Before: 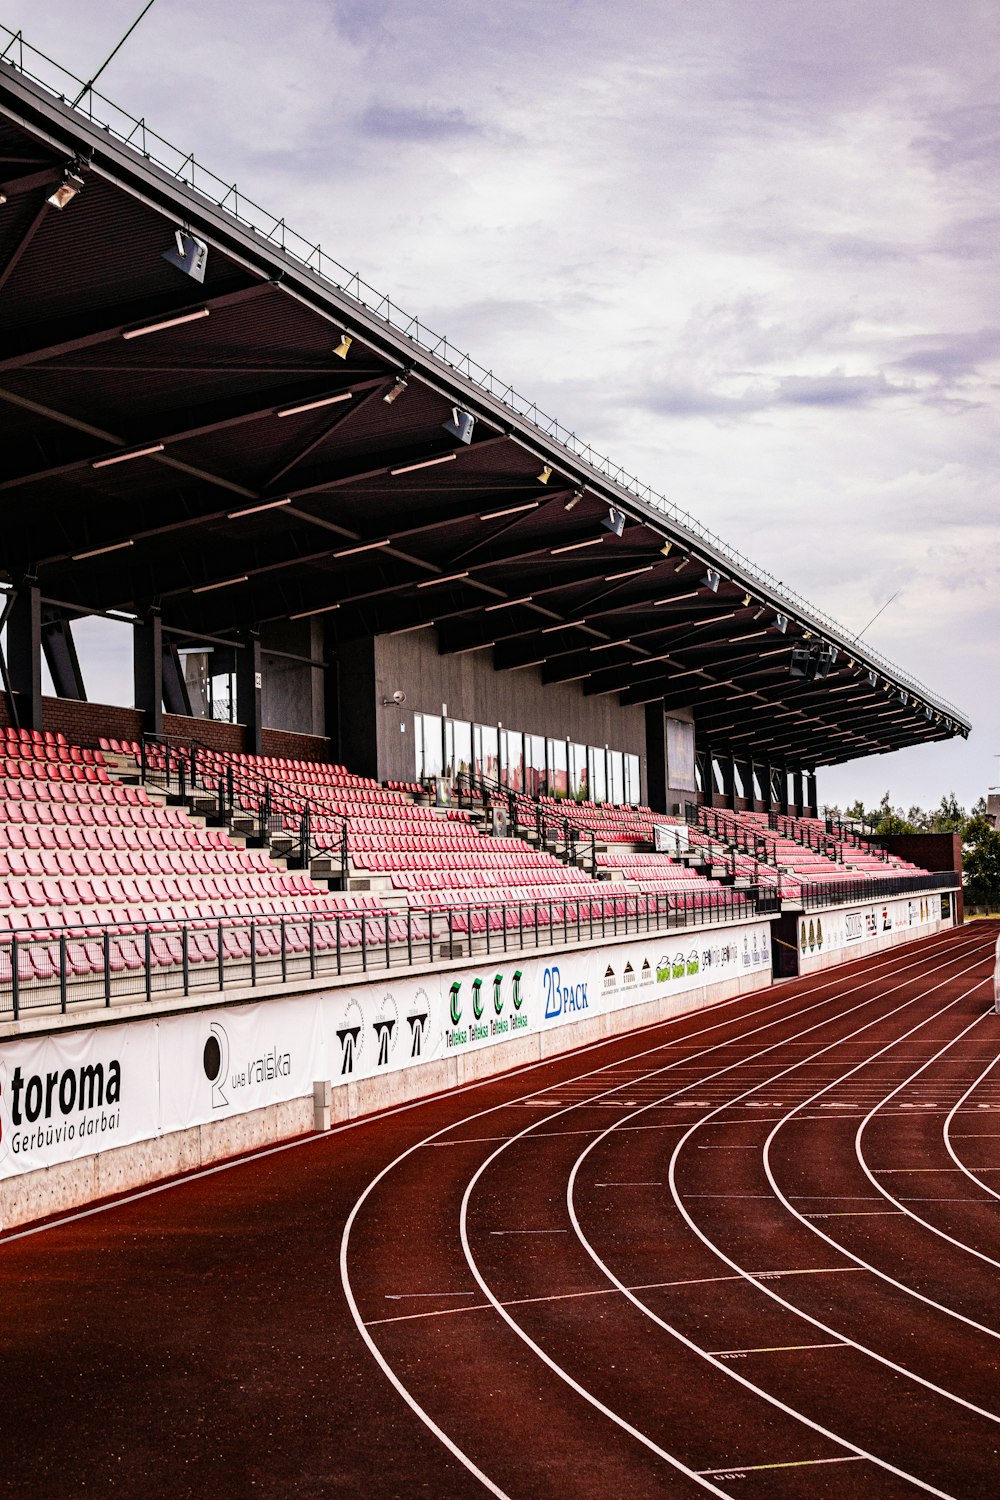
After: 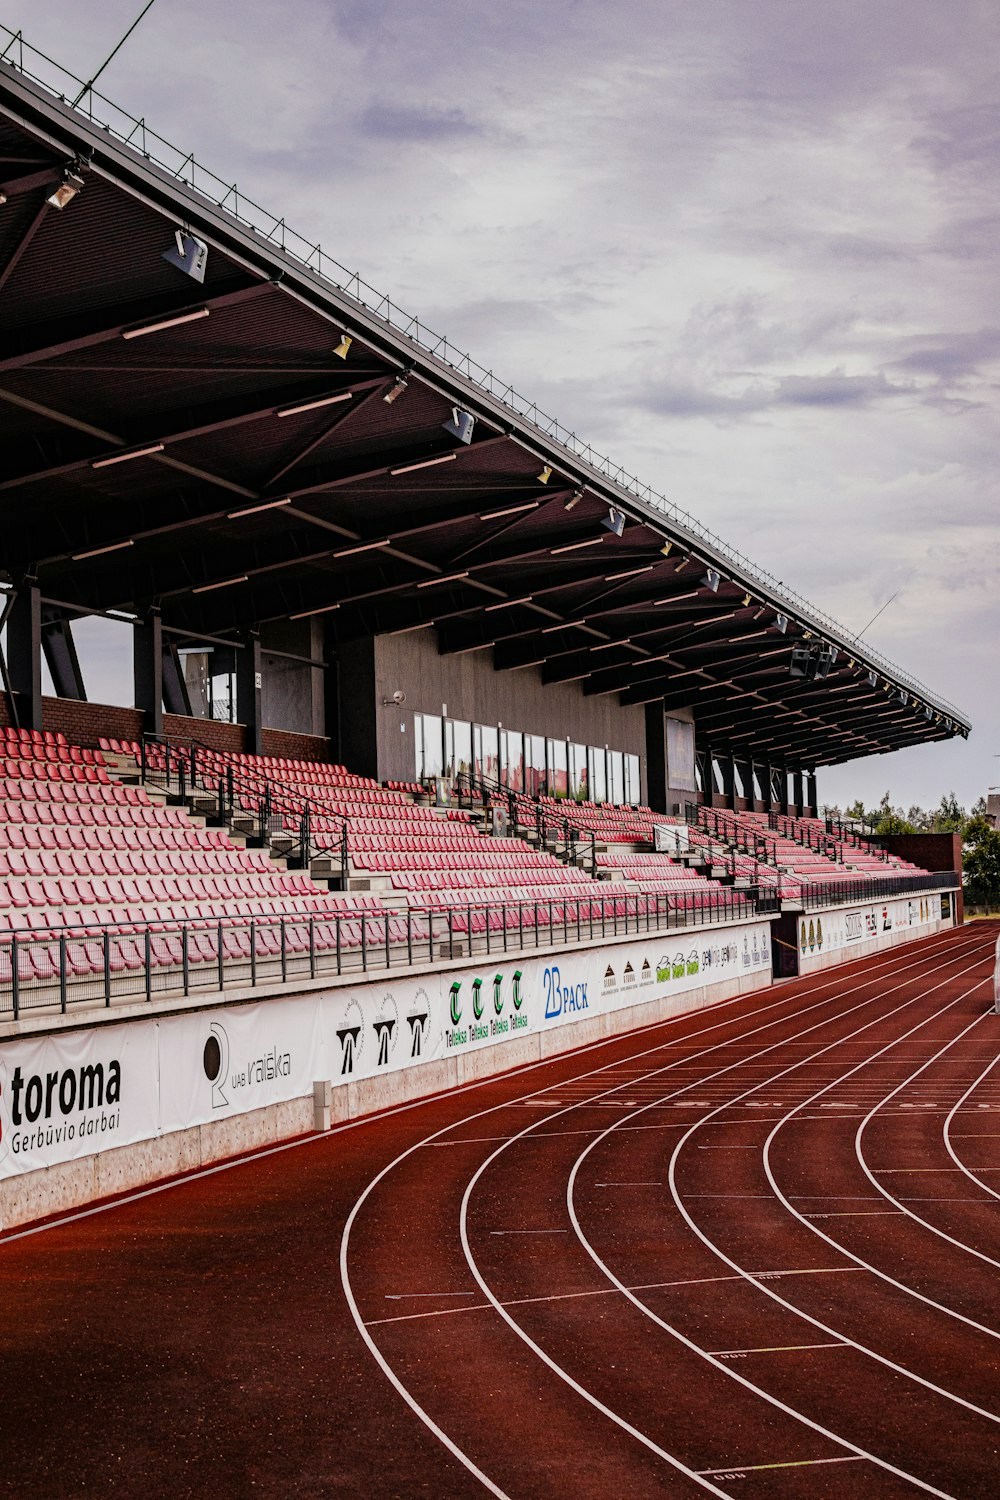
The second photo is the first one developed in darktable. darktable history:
tone equalizer: -8 EV 0.23 EV, -7 EV 0.423 EV, -6 EV 0.383 EV, -5 EV 0.236 EV, -3 EV -0.282 EV, -2 EV -0.435 EV, -1 EV -0.418 EV, +0 EV -0.222 EV, edges refinement/feathering 500, mask exposure compensation -1.57 EV, preserve details no
